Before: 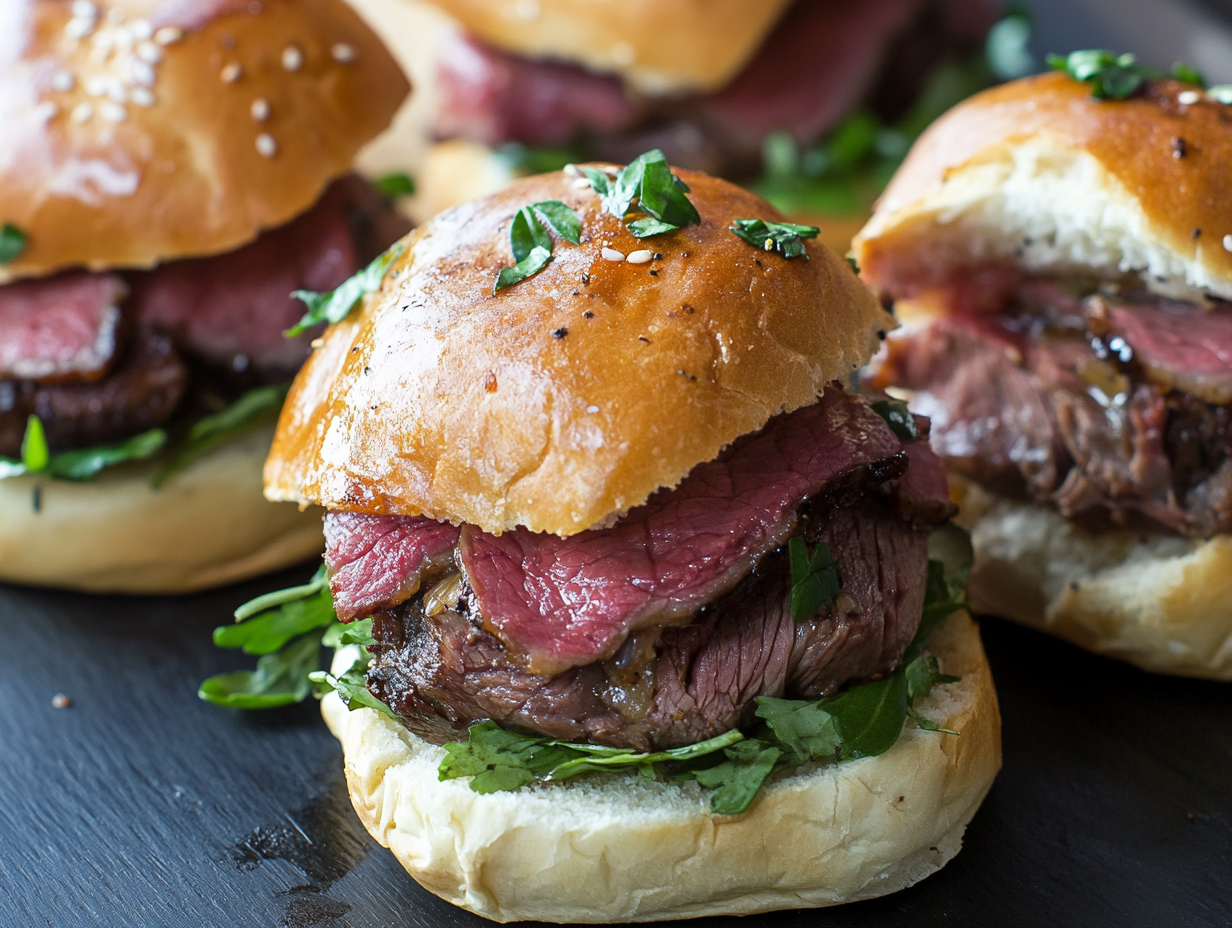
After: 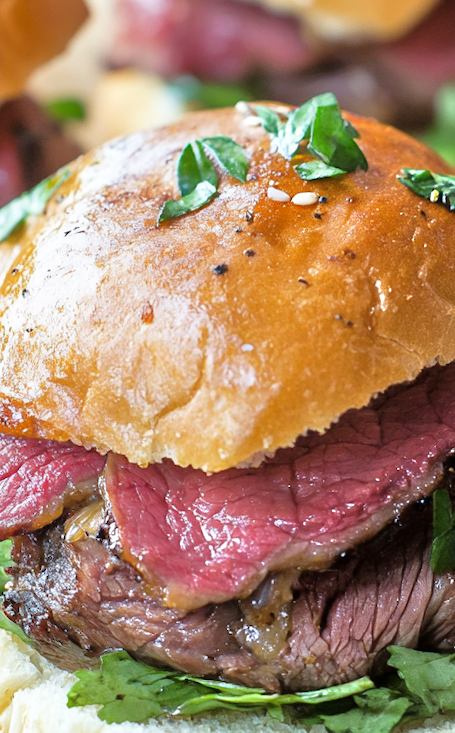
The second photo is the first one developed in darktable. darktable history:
rotate and perspective: rotation 4.1°, automatic cropping off
exposure: exposure -0.01 EV, compensate highlight preservation false
tone equalizer: -7 EV 0.15 EV, -6 EV 0.6 EV, -5 EV 1.15 EV, -4 EV 1.33 EV, -3 EV 1.15 EV, -2 EV 0.6 EV, -1 EV 0.15 EV, mask exposure compensation -0.5 EV
crop and rotate: left 29.476%, top 10.214%, right 35.32%, bottom 17.333%
